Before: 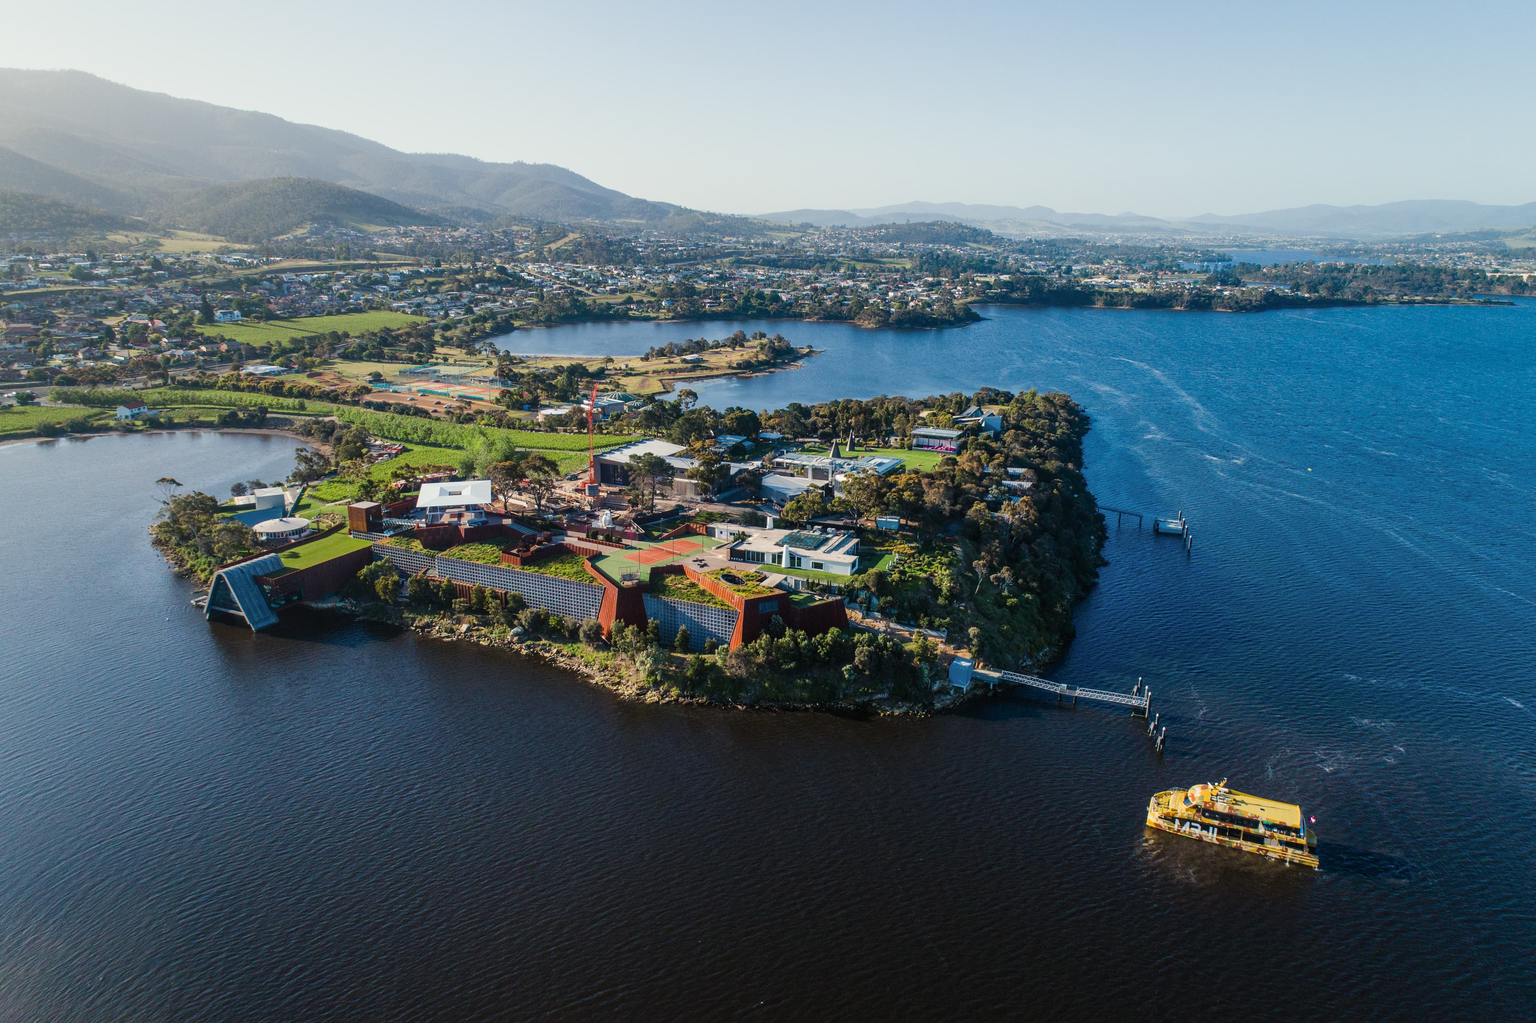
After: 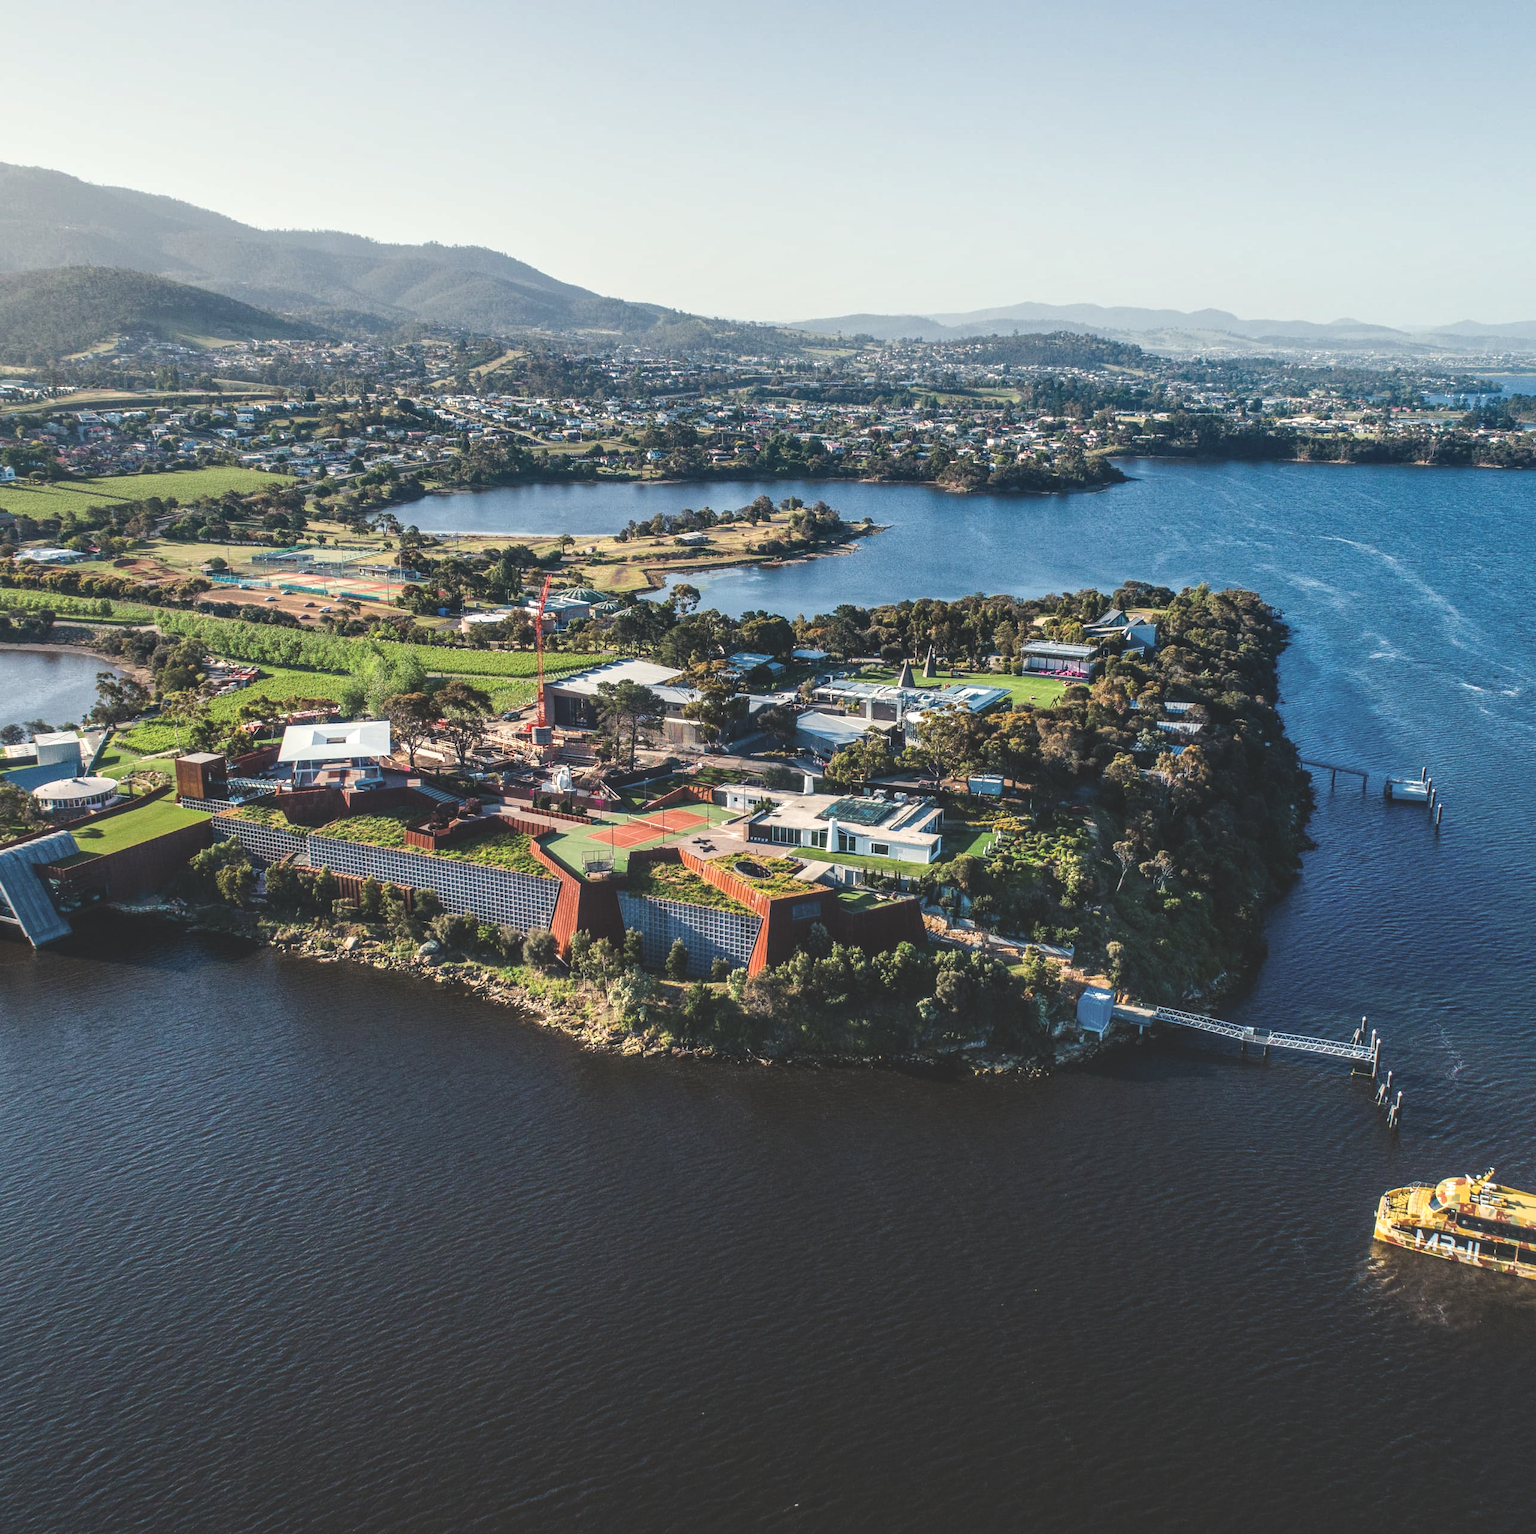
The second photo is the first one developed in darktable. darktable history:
exposure: black level correction -0.03, compensate highlight preservation false
crop and rotate: left 15.055%, right 18.278%
white balance: red 1.009, blue 0.985
local contrast: detail 150%
